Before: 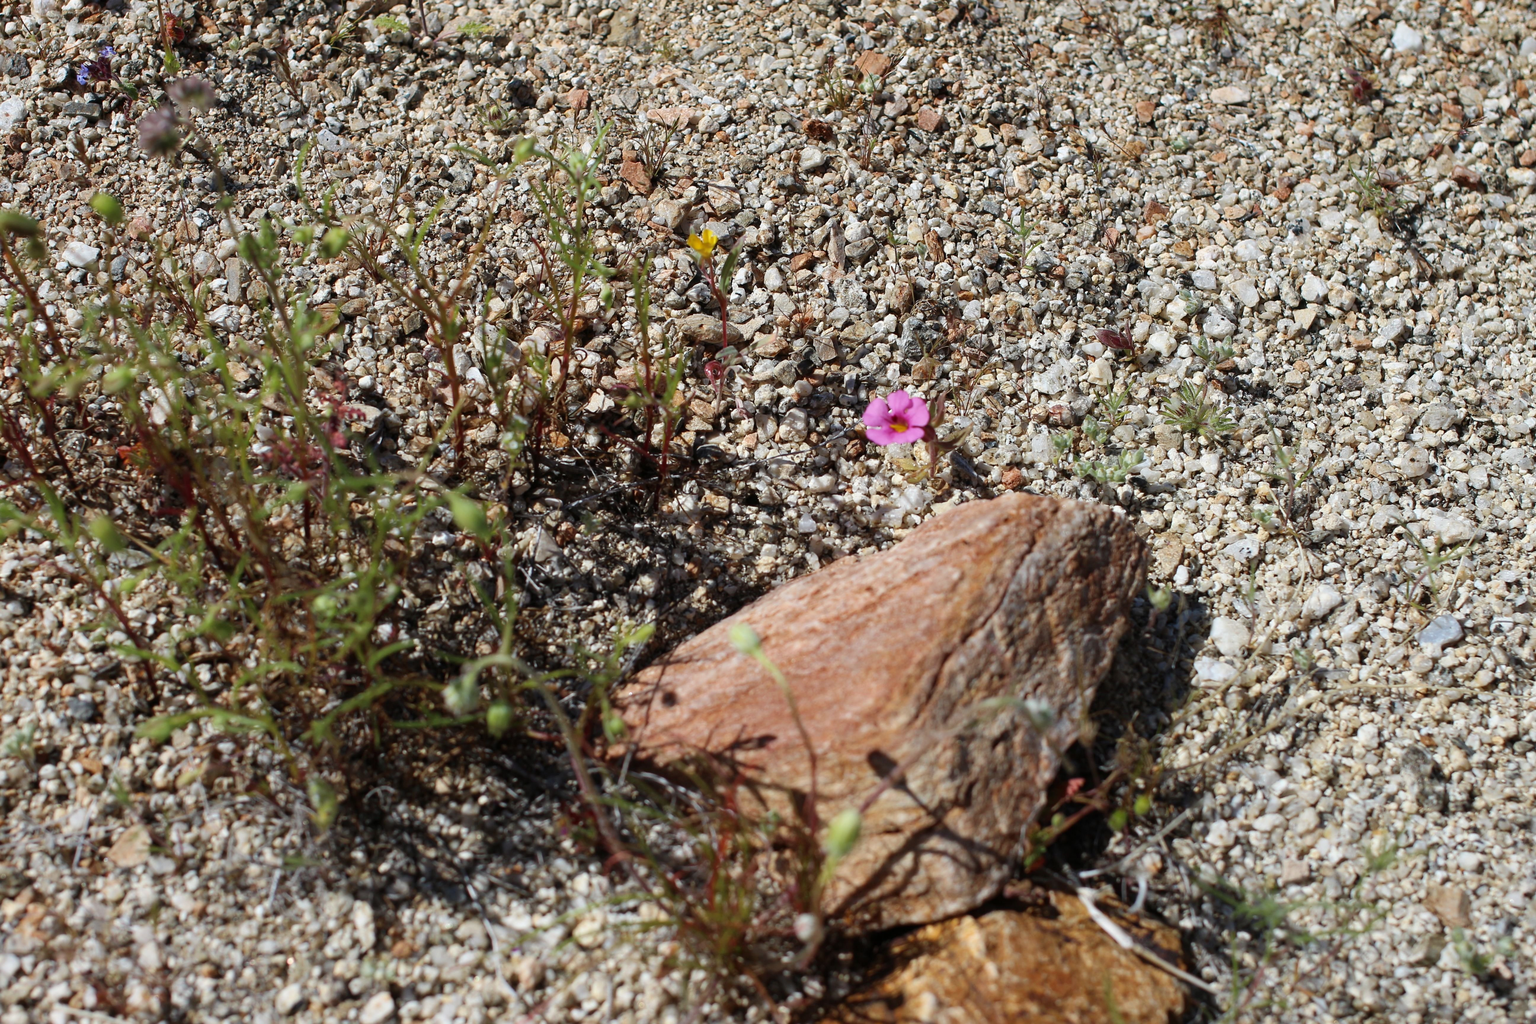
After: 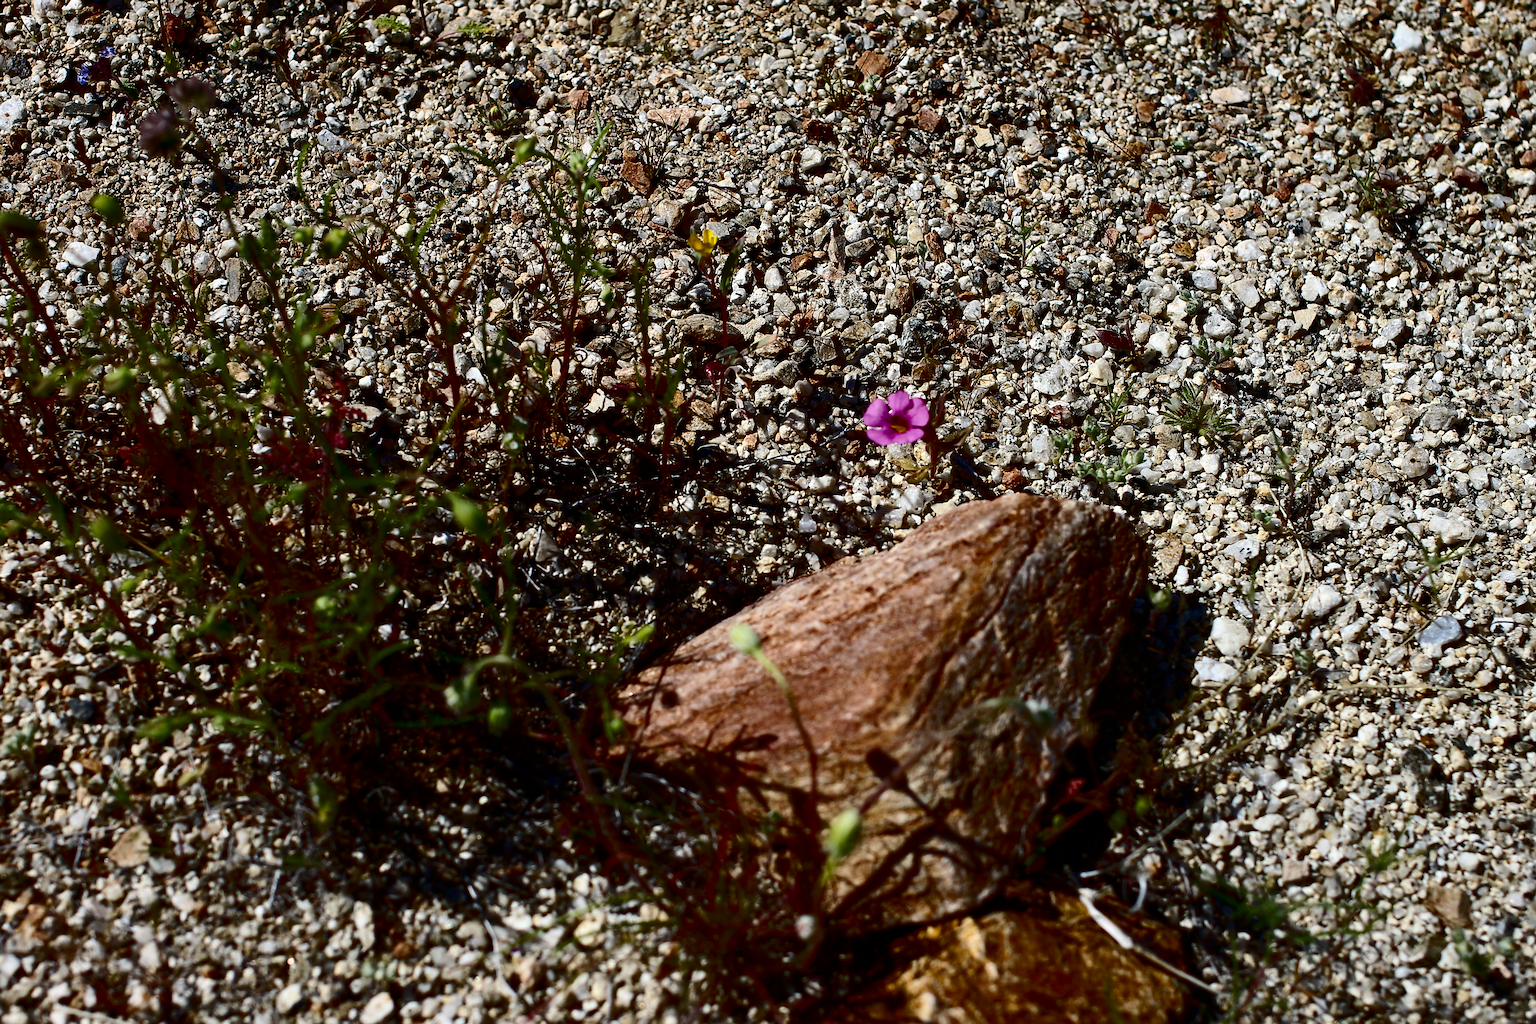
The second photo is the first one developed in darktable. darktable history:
contrast brightness saturation: contrast 0.187, brightness -0.22, saturation 0.105
sharpen: on, module defaults
color balance rgb: perceptual saturation grading › global saturation 20%, perceptual saturation grading › highlights -25.211%, perceptual saturation grading › shadows 49.721%, perceptual brilliance grading › highlights 3.465%, perceptual brilliance grading › mid-tones -18.571%, perceptual brilliance grading › shadows -41.11%, global vibrance 20%
